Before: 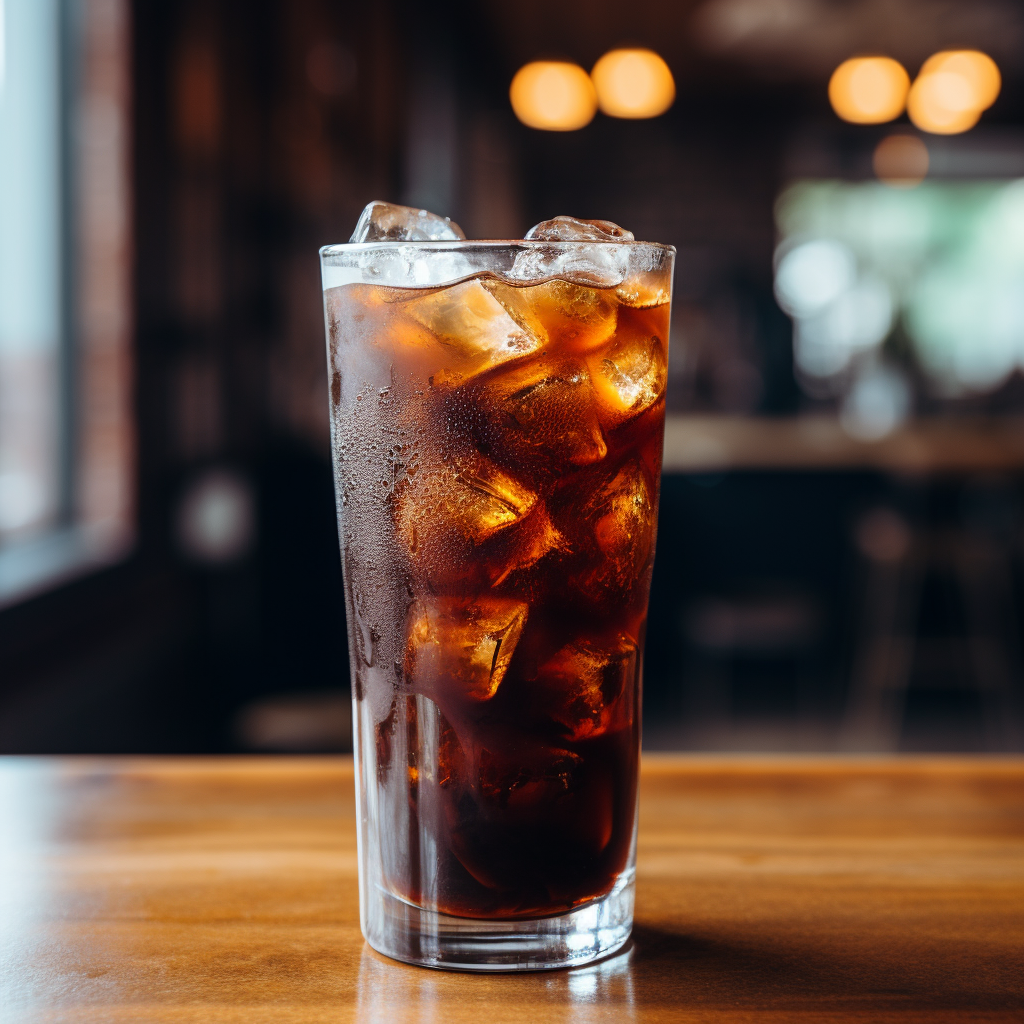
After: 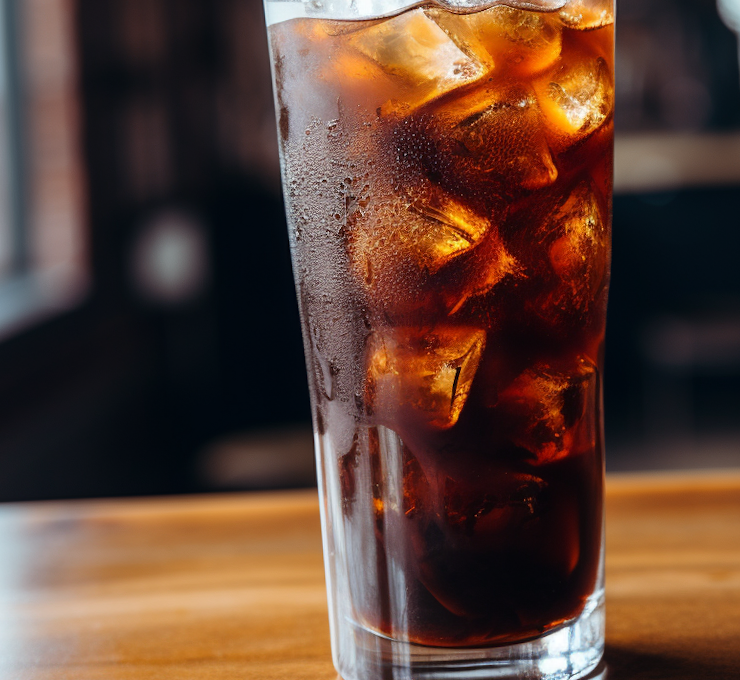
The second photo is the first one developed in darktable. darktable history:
rotate and perspective: rotation -2.56°, automatic cropping off
crop: left 6.488%, top 27.668%, right 24.183%, bottom 8.656%
